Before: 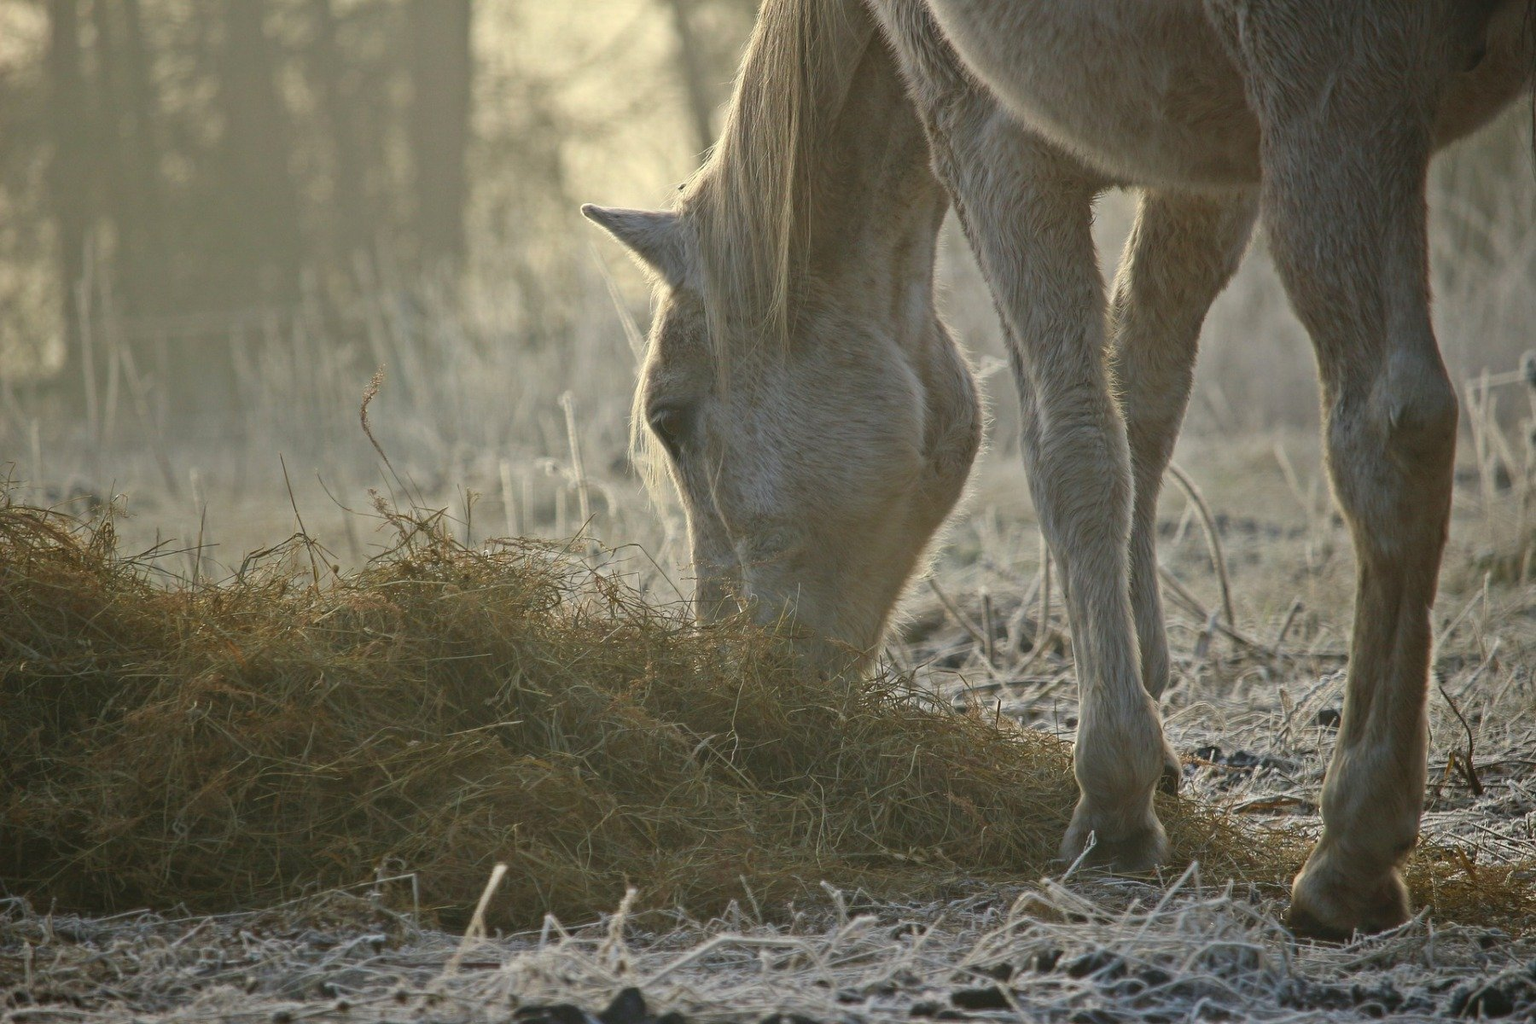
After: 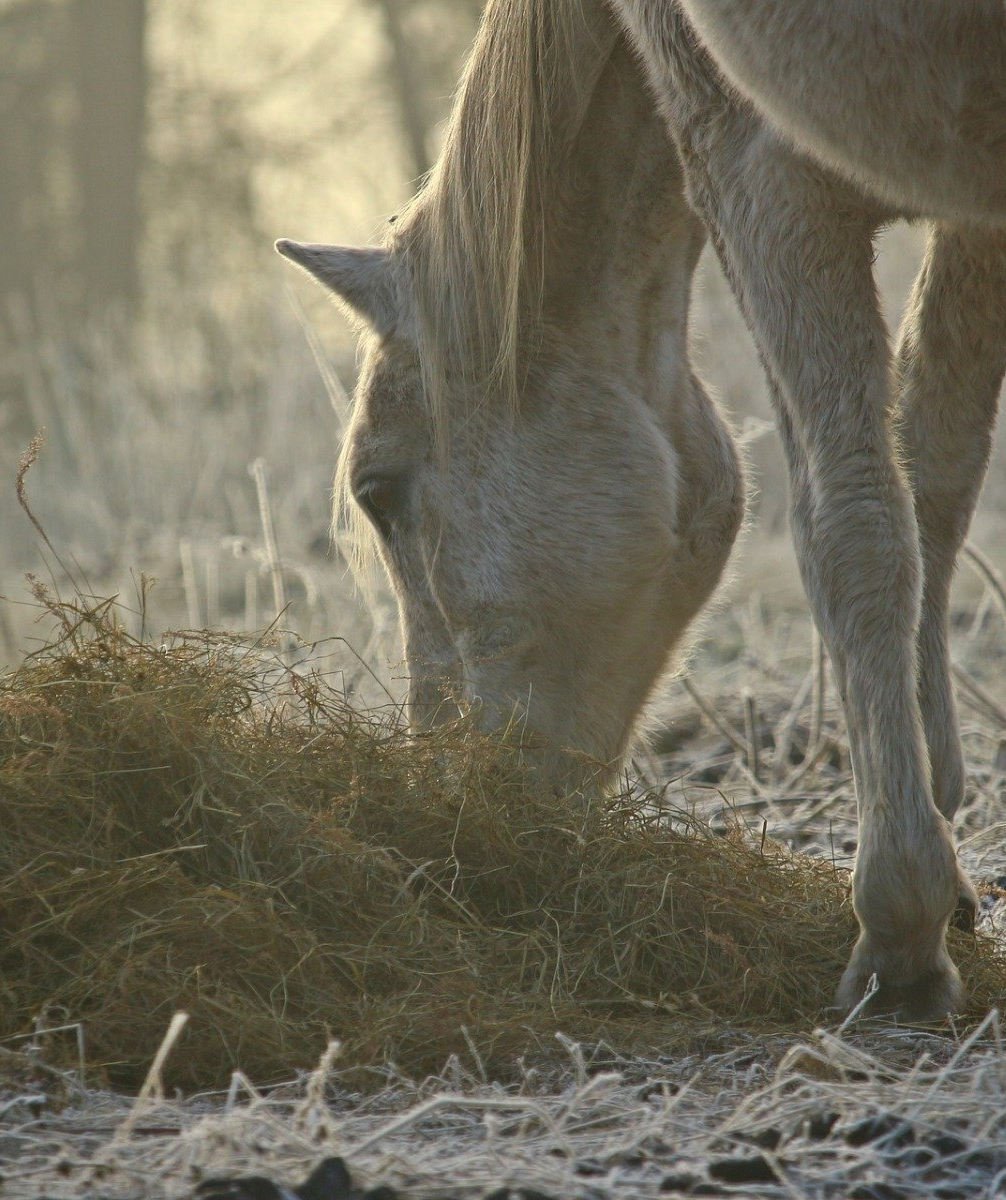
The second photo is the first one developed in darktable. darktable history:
crop and rotate: left 22.595%, right 21.469%
